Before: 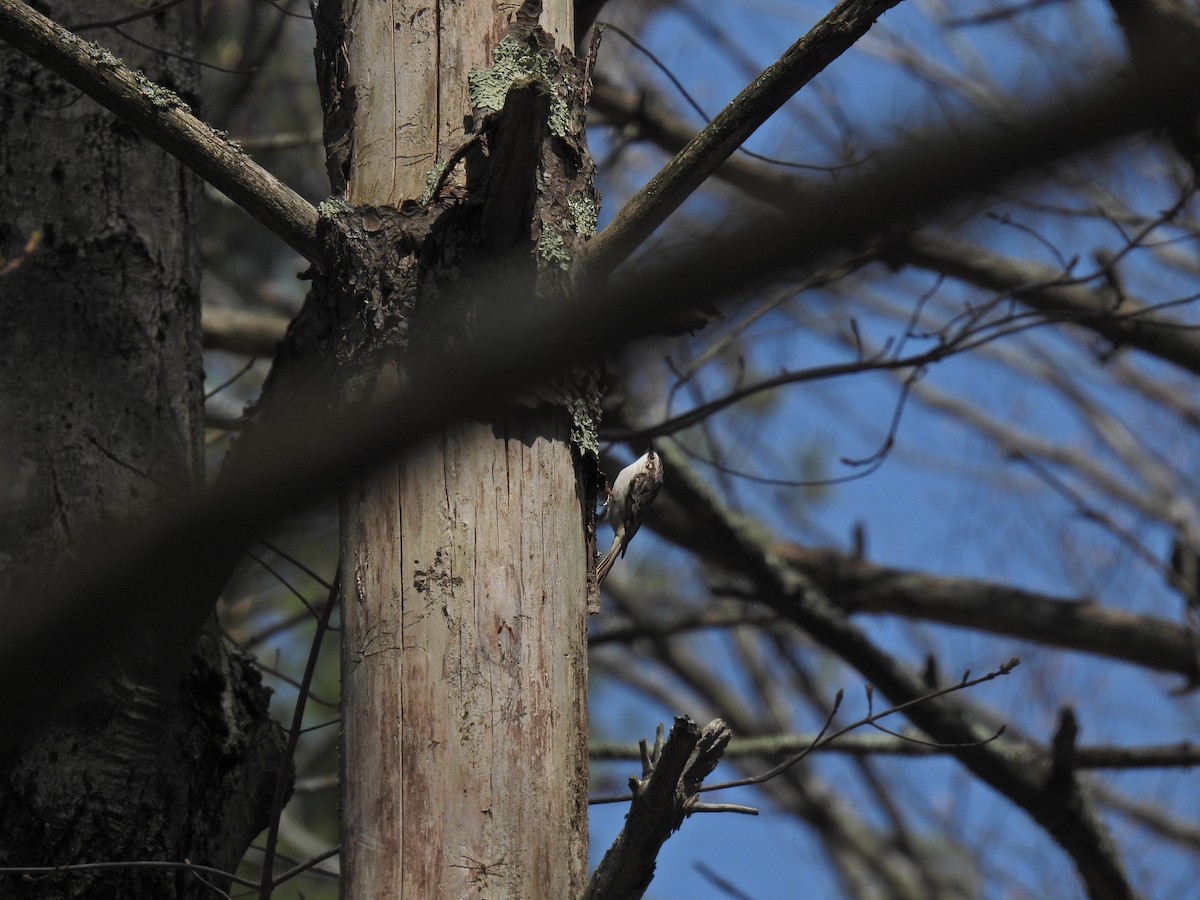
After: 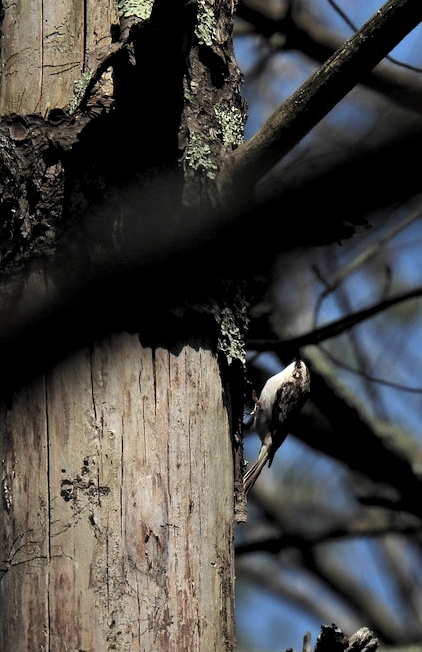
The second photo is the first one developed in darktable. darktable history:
levels: levels [0.182, 0.542, 0.902]
contrast brightness saturation: contrast -0.11
crop and rotate: left 29.476%, top 10.214%, right 35.32%, bottom 17.333%
exposure: exposure 0.496 EV, compensate highlight preservation false
